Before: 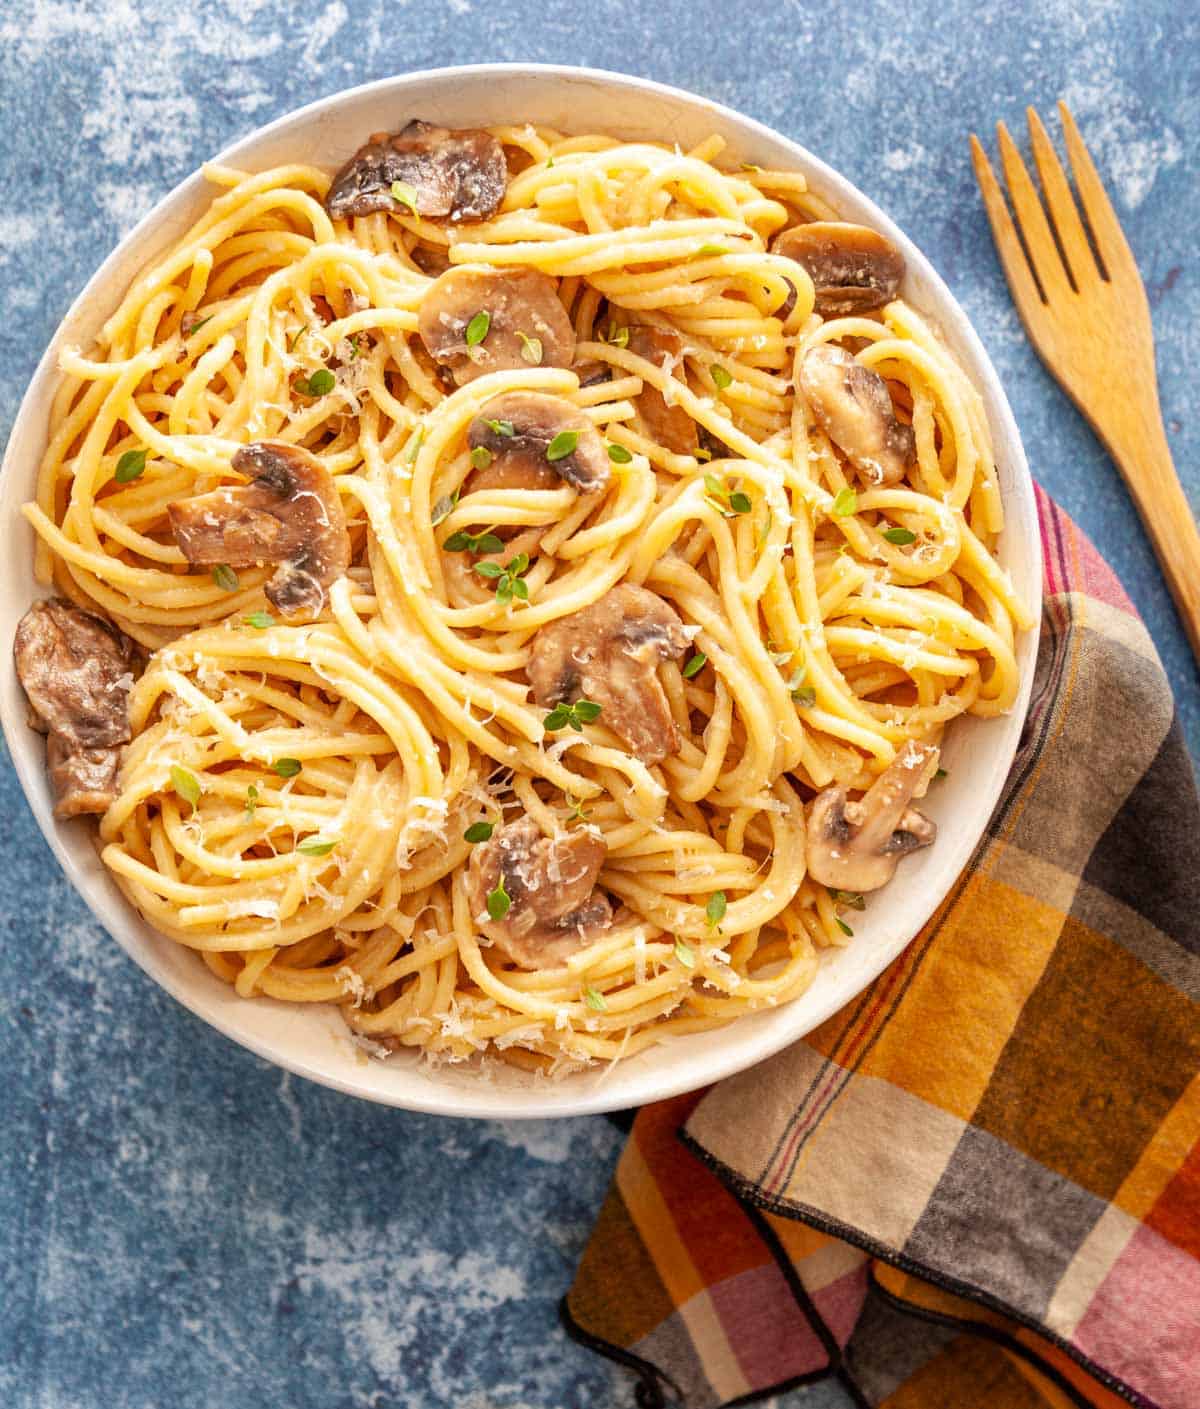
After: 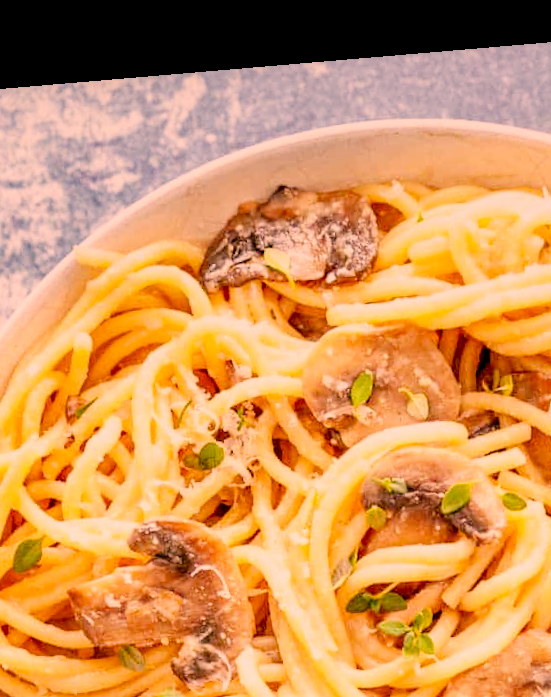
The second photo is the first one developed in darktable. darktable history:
exposure: compensate highlight preservation false
tone curve: curves: ch0 [(0, 0) (0.003, 0.004) (0.011, 0.015) (0.025, 0.033) (0.044, 0.059) (0.069, 0.093) (0.1, 0.133) (0.136, 0.182) (0.177, 0.237) (0.224, 0.3) (0.277, 0.369) (0.335, 0.437) (0.399, 0.511) (0.468, 0.584) (0.543, 0.656) (0.623, 0.729) (0.709, 0.8) (0.801, 0.872) (0.898, 0.935) (1, 1)], preserve colors none
color correction: highlights a* 21.16, highlights b* 19.61
white balance: emerald 1
rotate and perspective: rotation -4.86°, automatic cropping off
local contrast: shadows 94%
filmic rgb: white relative exposure 3.9 EV, hardness 4.26
crop and rotate: left 10.817%, top 0.062%, right 47.194%, bottom 53.626%
